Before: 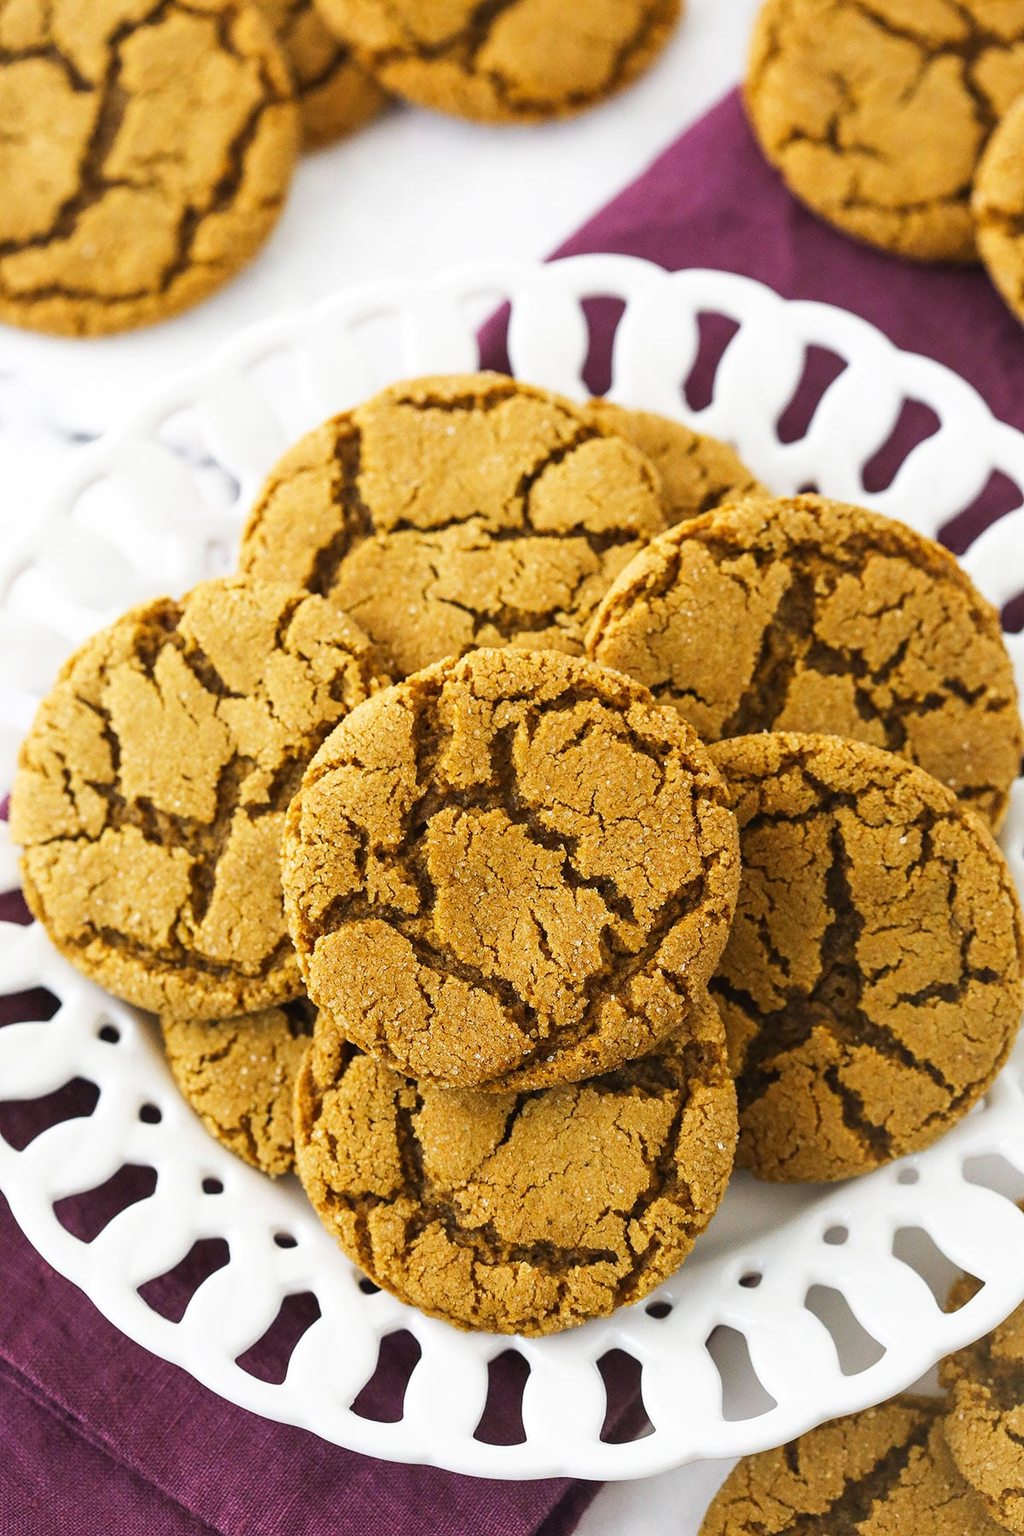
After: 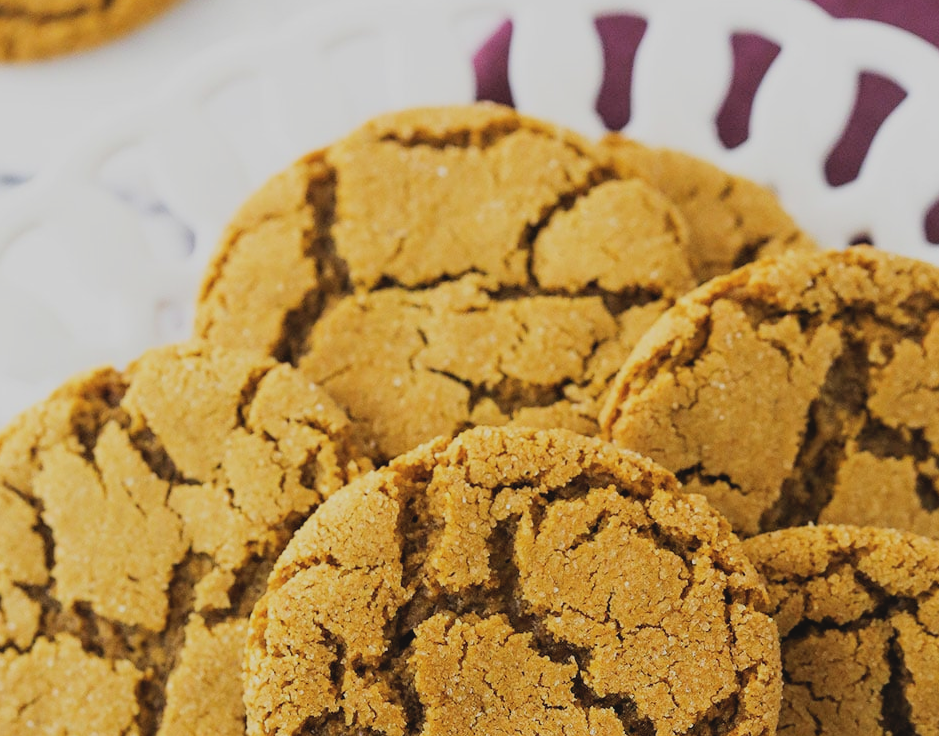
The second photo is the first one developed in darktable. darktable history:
crop: left 7.201%, top 18.548%, right 14.497%, bottom 40.522%
contrast brightness saturation: contrast -0.093, saturation -0.093
filmic rgb: black relative exposure -7.77 EV, white relative exposure 4.36 EV, hardness 3.75, latitude 37.24%, contrast 0.968, highlights saturation mix 9.03%, shadows ↔ highlights balance 3.77%, color science v6 (2022)
exposure: black level correction -0.001, exposure 0.08 EV, compensate highlight preservation false
